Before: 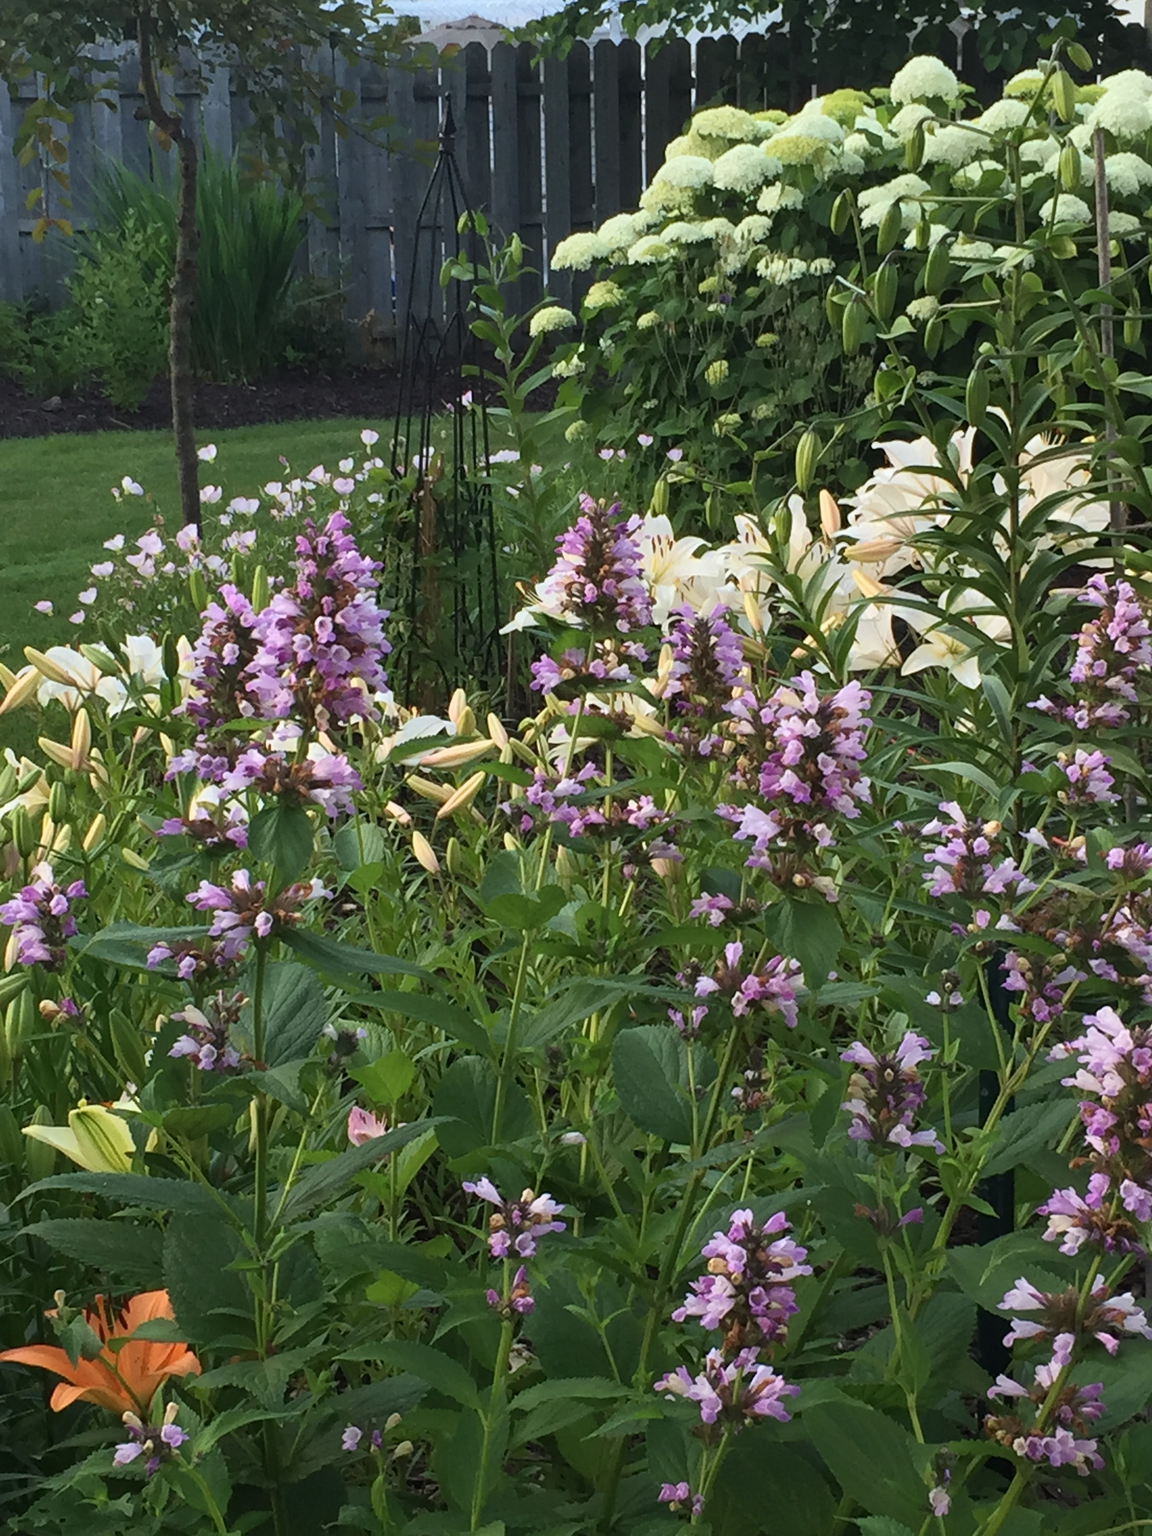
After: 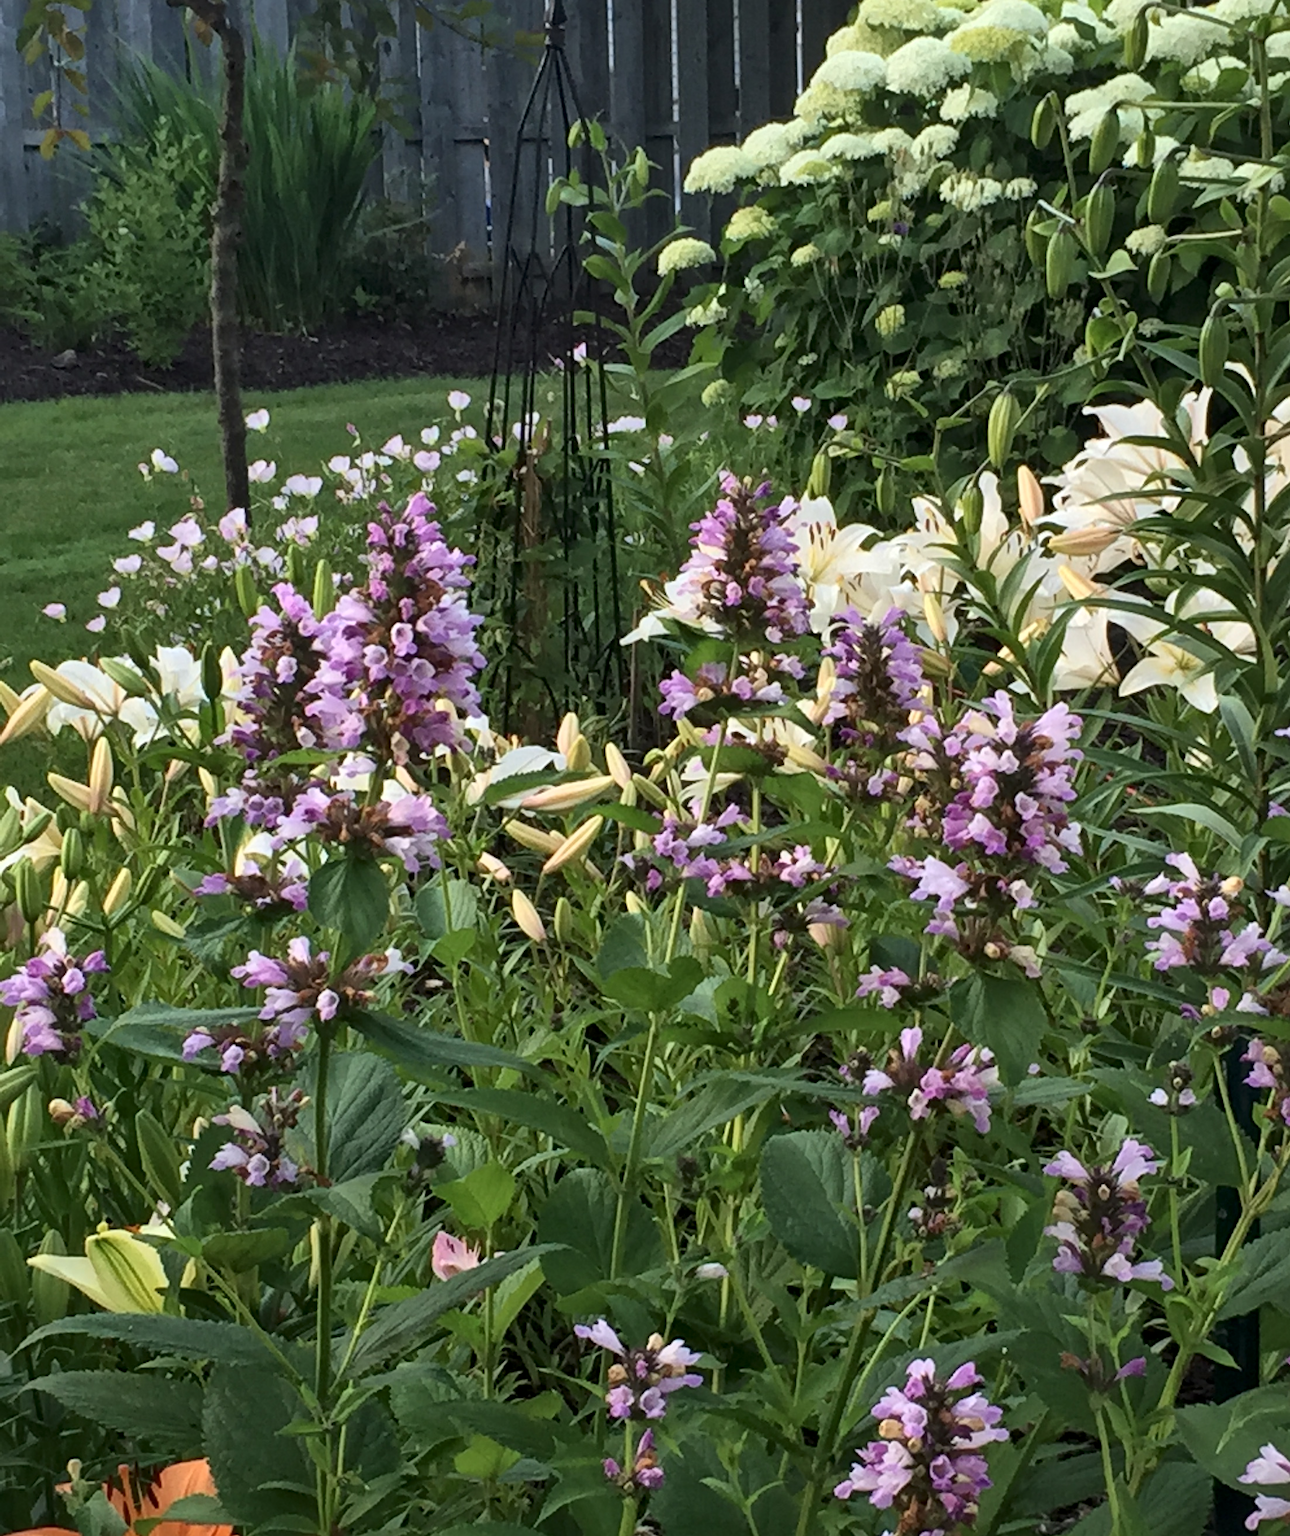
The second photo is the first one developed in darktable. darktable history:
crop: top 7.483%, right 9.763%, bottom 11.959%
local contrast: mode bilateral grid, contrast 20, coarseness 51, detail 149%, midtone range 0.2
